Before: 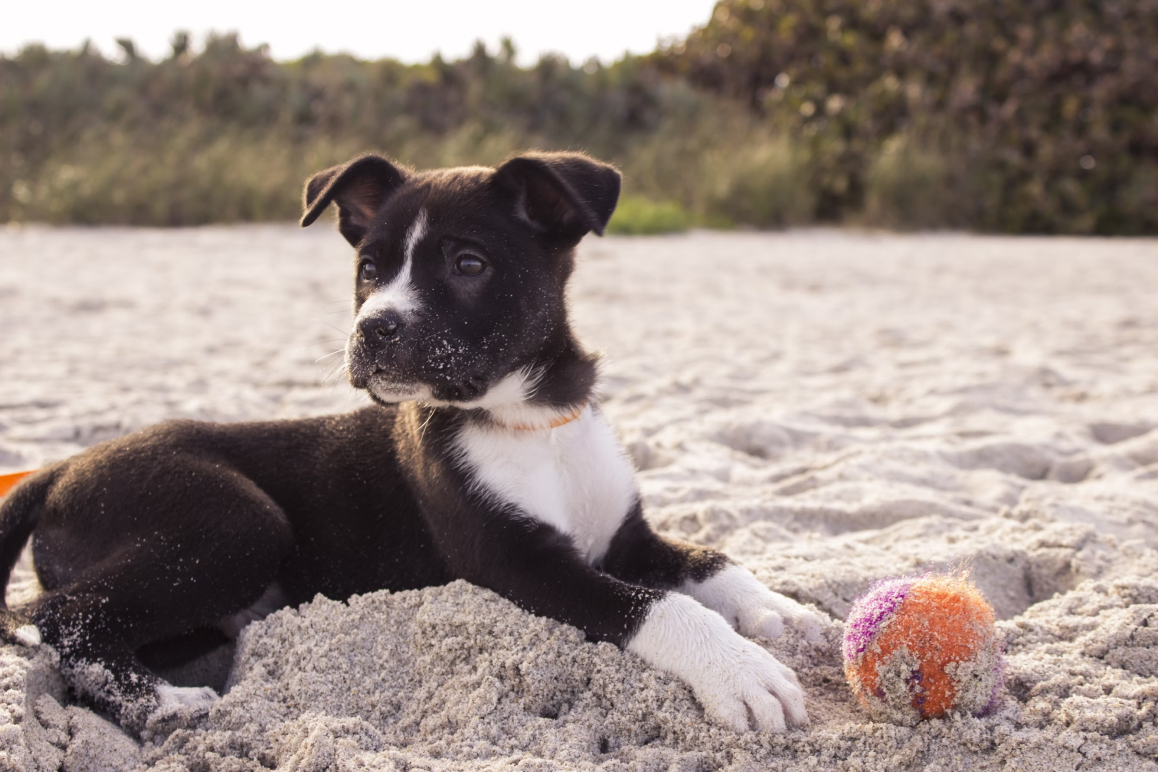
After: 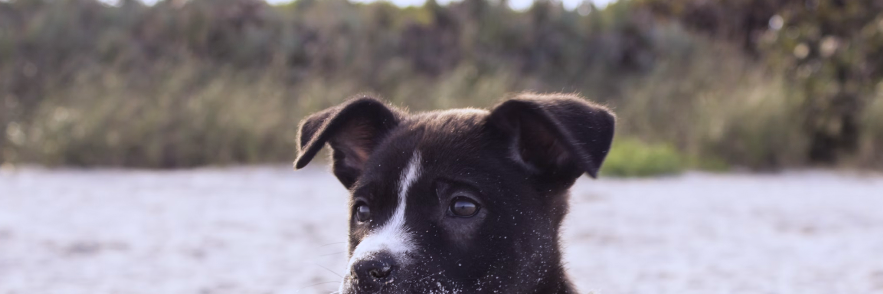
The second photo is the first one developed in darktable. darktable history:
crop: left 0.579%, top 7.627%, right 23.167%, bottom 54.275%
color calibration: illuminant as shot in camera, x 0.37, y 0.382, temperature 4313.32 K
filmic rgb: black relative exposure -16 EV, white relative exposure 2.93 EV, hardness 10.04, color science v6 (2022)
